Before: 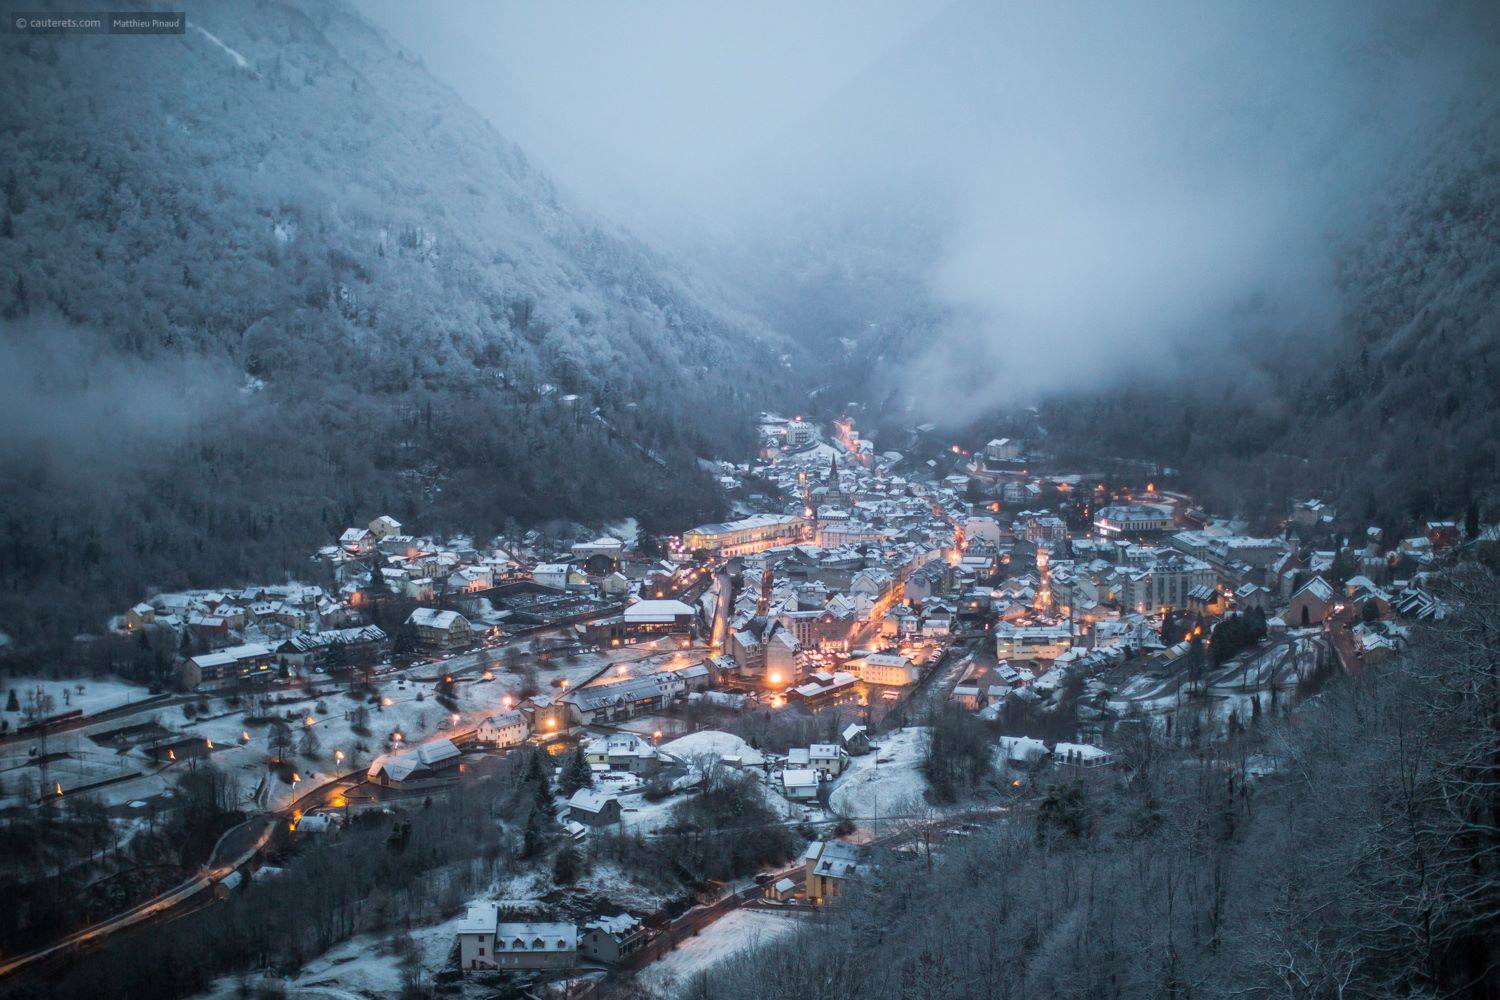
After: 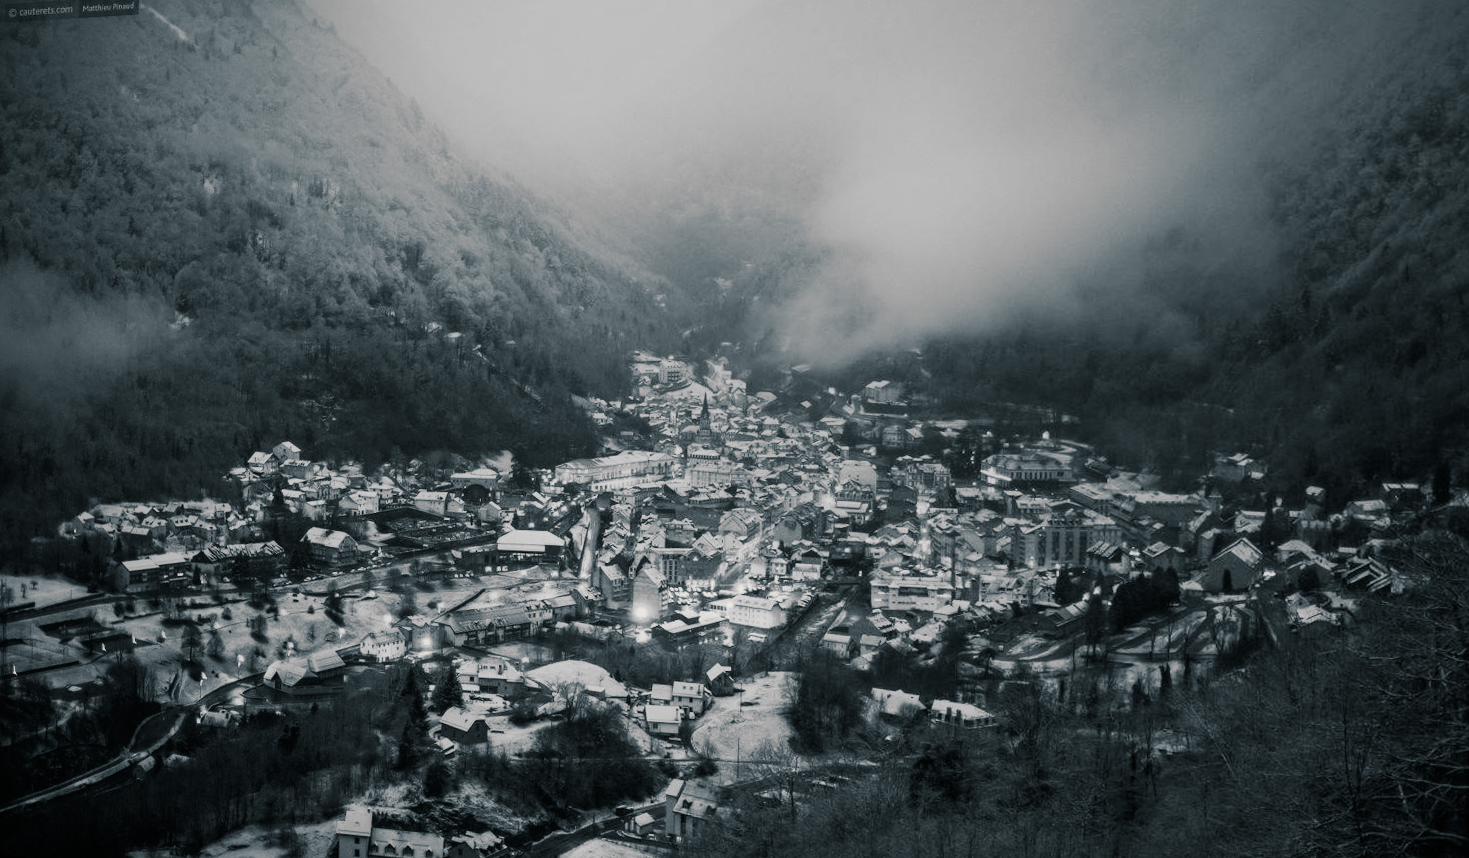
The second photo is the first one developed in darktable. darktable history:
rotate and perspective: rotation 1.69°, lens shift (vertical) -0.023, lens shift (horizontal) -0.291, crop left 0.025, crop right 0.988, crop top 0.092, crop bottom 0.842
monochrome: a 26.22, b 42.67, size 0.8
split-toning: shadows › hue 205.2°, shadows › saturation 0.29, highlights › hue 50.4°, highlights › saturation 0.38, balance -49.9
sigmoid: contrast 1.93, skew 0.29, preserve hue 0%
